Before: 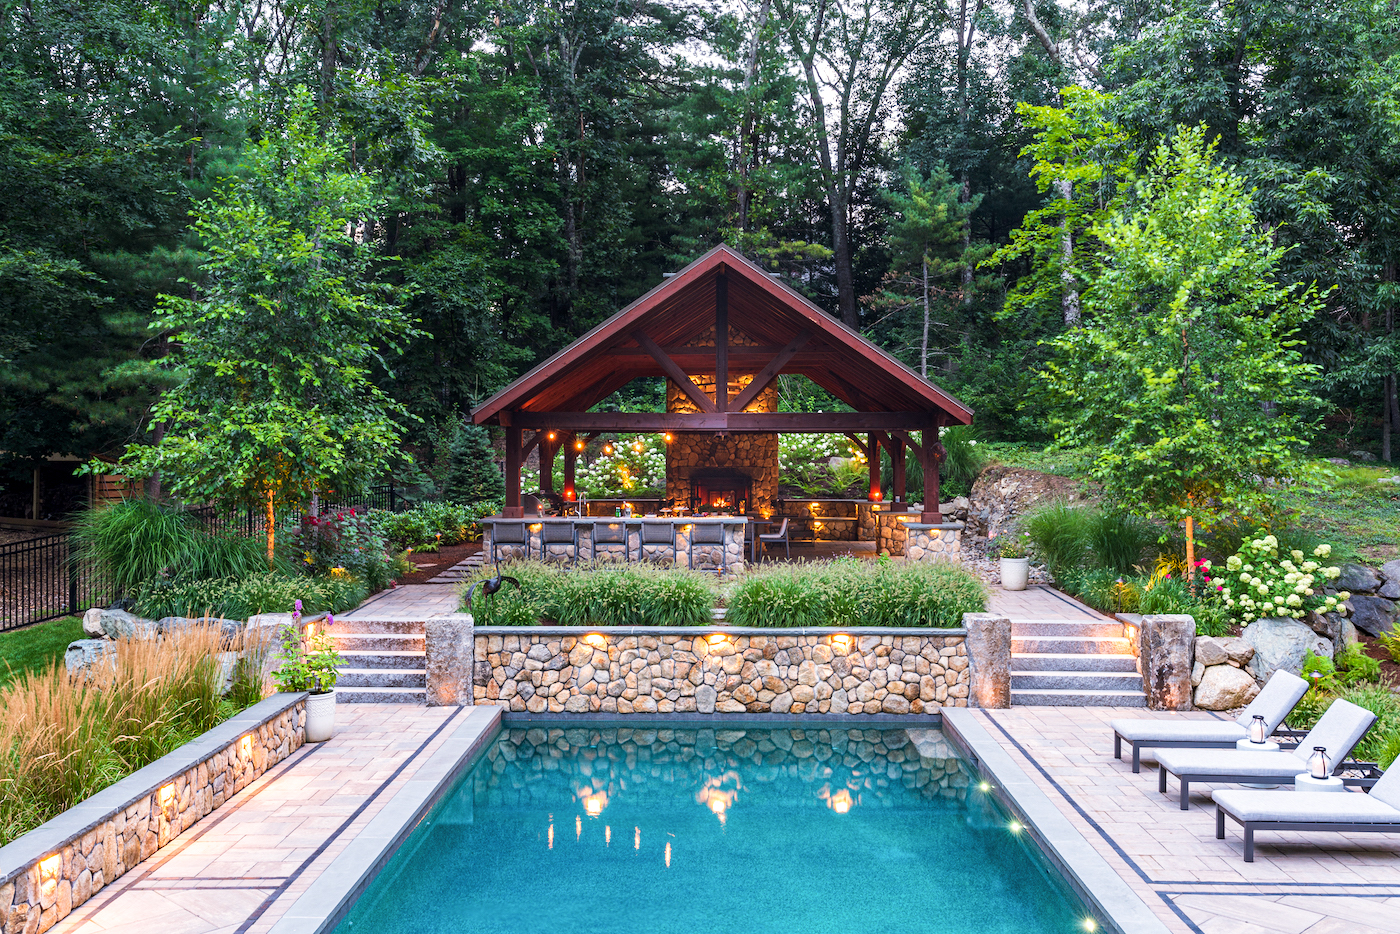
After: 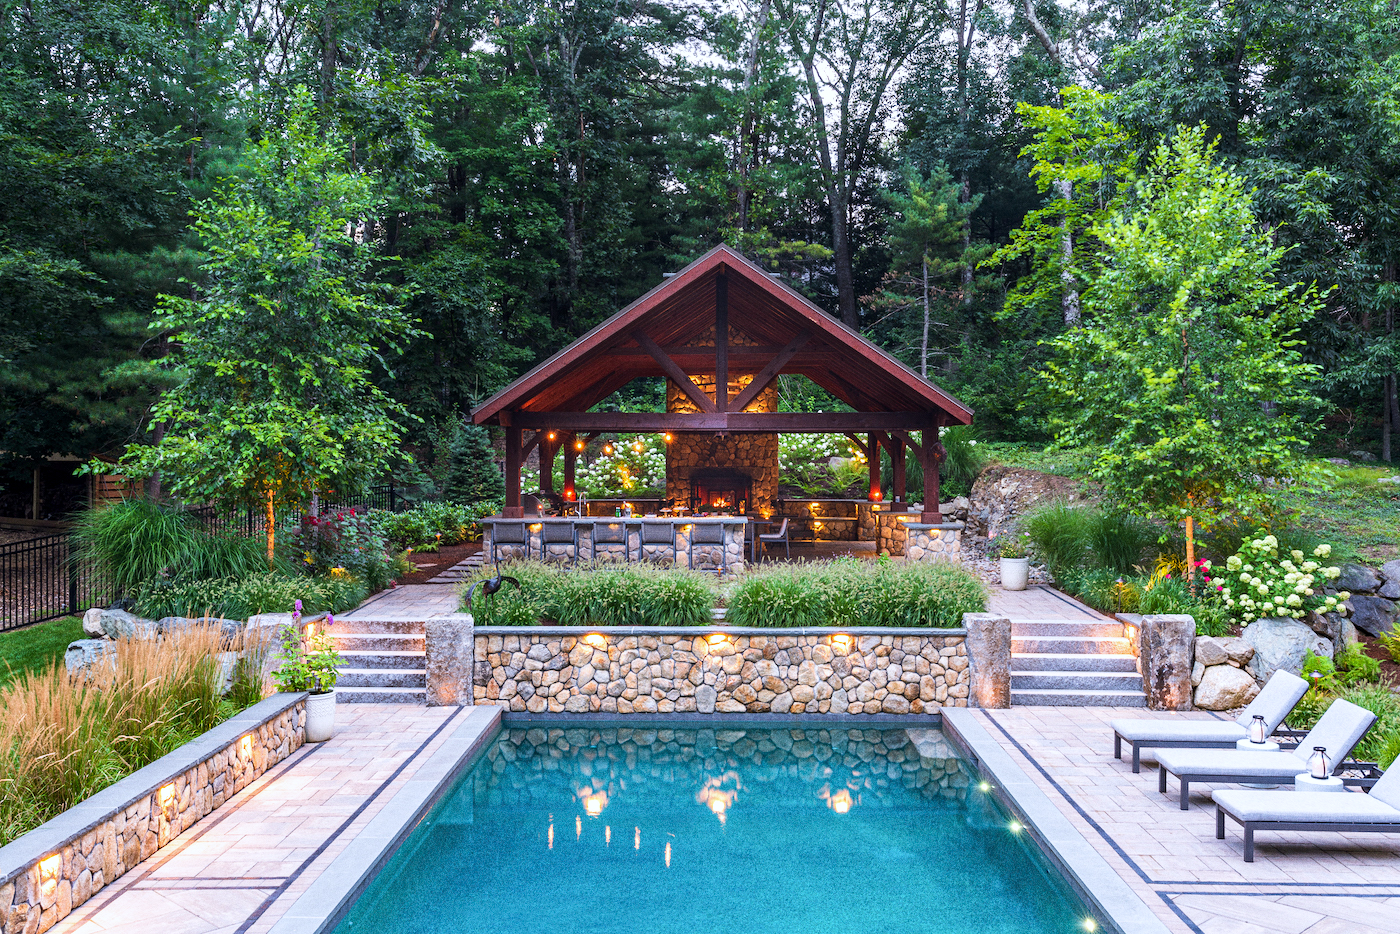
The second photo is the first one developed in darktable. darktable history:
grain: on, module defaults
white balance: red 0.976, blue 1.04
